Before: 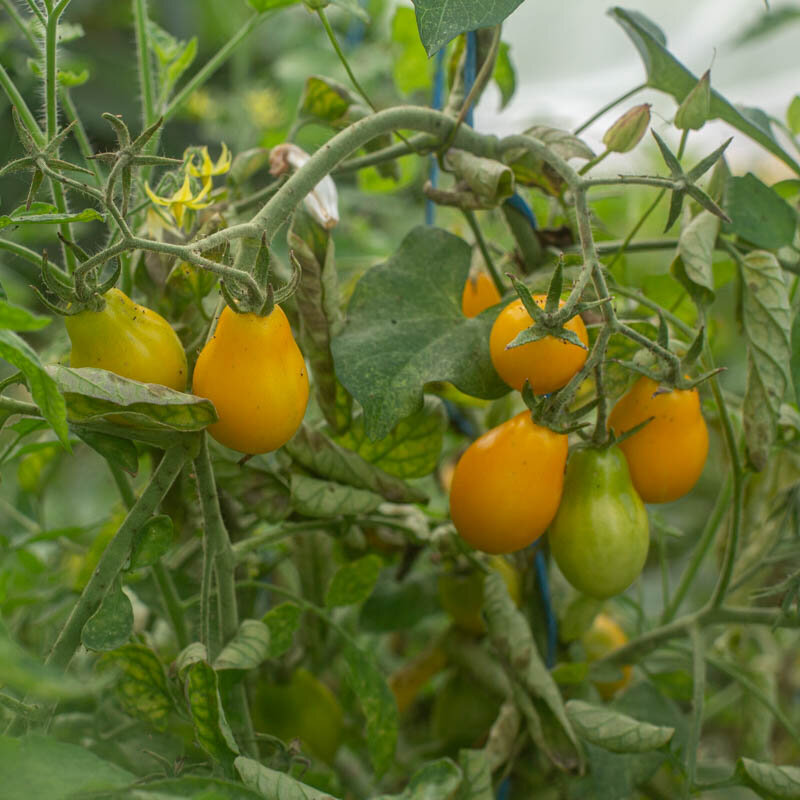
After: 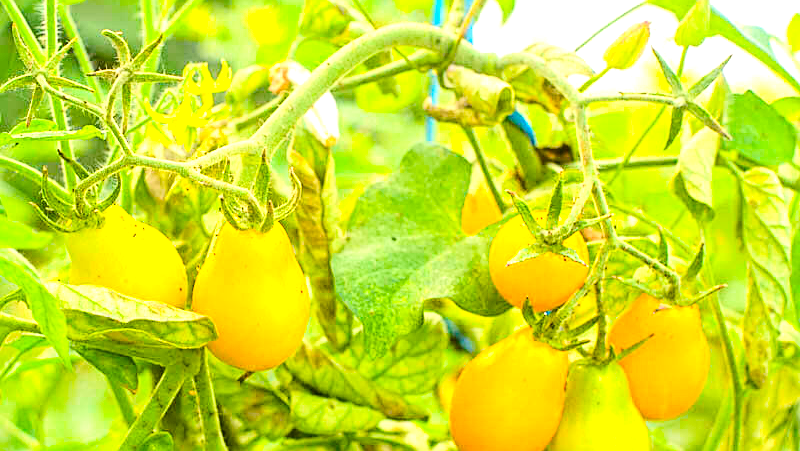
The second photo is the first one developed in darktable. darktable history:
sharpen: on, module defaults
tone curve: curves: ch0 [(0, 0.023) (0.103, 0.087) (0.277, 0.28) (0.46, 0.554) (0.569, 0.68) (0.735, 0.843) (0.994, 0.984)]; ch1 [(0, 0) (0.324, 0.285) (0.456, 0.438) (0.488, 0.497) (0.512, 0.503) (0.535, 0.535) (0.599, 0.606) (0.715, 0.738) (1, 1)]; ch2 [(0, 0) (0.369, 0.388) (0.449, 0.431) (0.478, 0.471) (0.502, 0.503) (0.55, 0.553) (0.603, 0.602) (0.656, 0.713) (1, 1)], color space Lab, linked channels, preserve colors none
exposure: black level correction 0.005, exposure 2.073 EV, compensate highlight preservation false
color balance rgb: highlights gain › chroma 1.347%, highlights gain › hue 55.78°, linear chroma grading › global chroma 15.325%, perceptual saturation grading › global saturation 30.647%
crop and rotate: top 10.421%, bottom 33.197%
